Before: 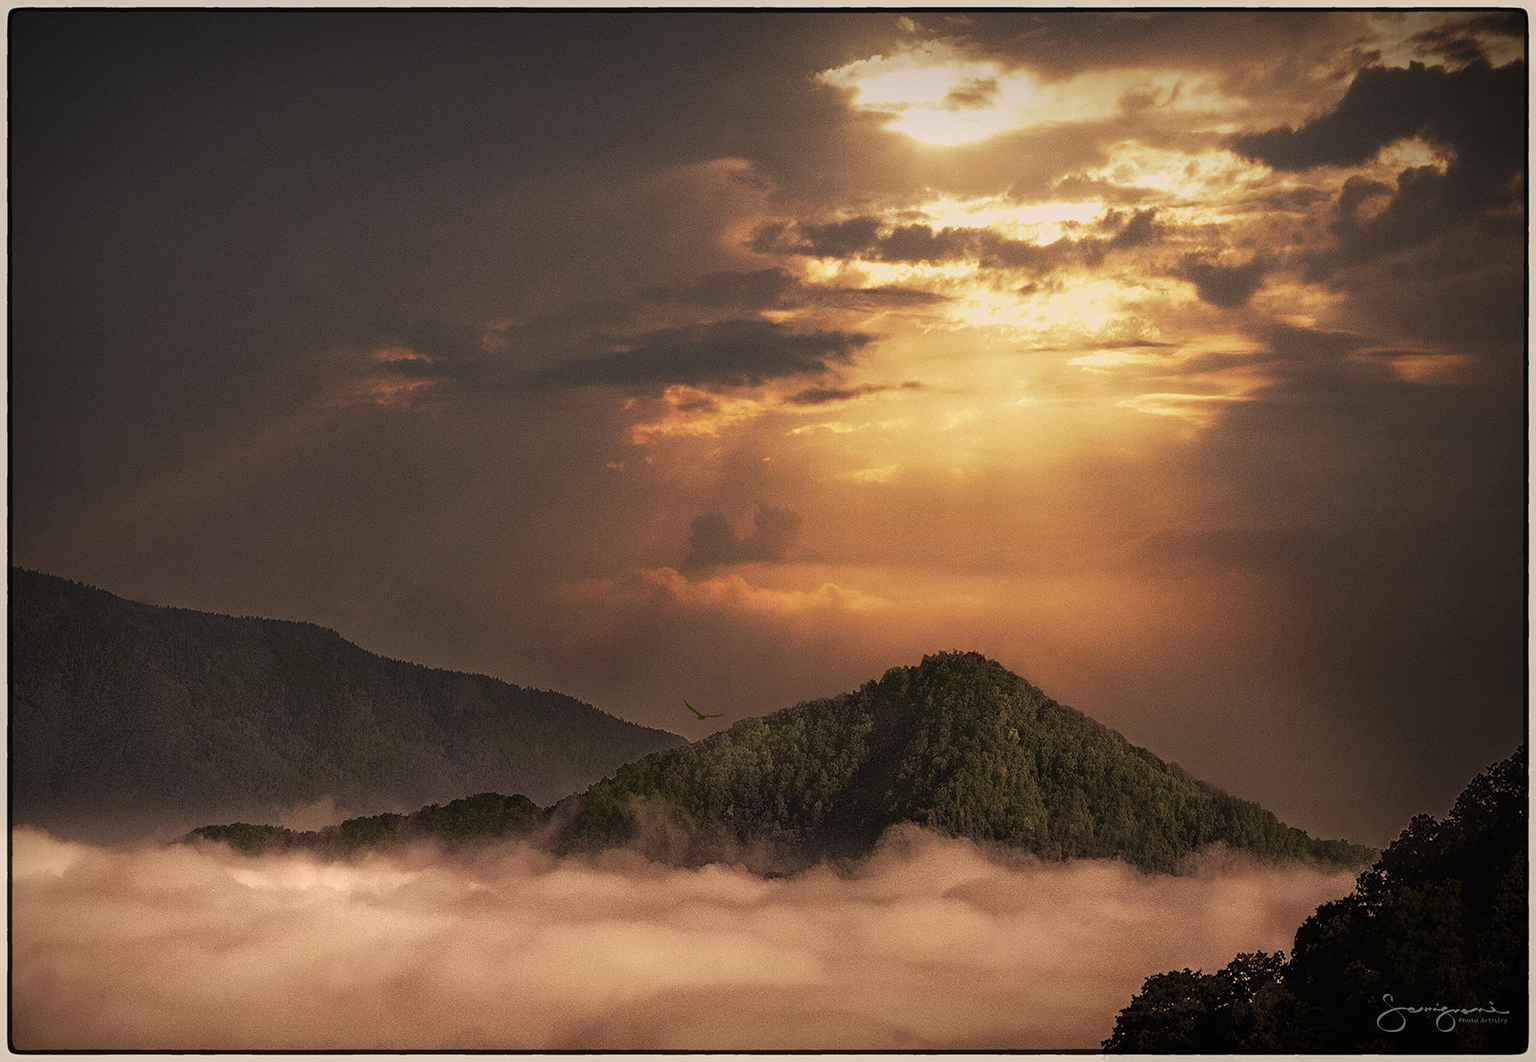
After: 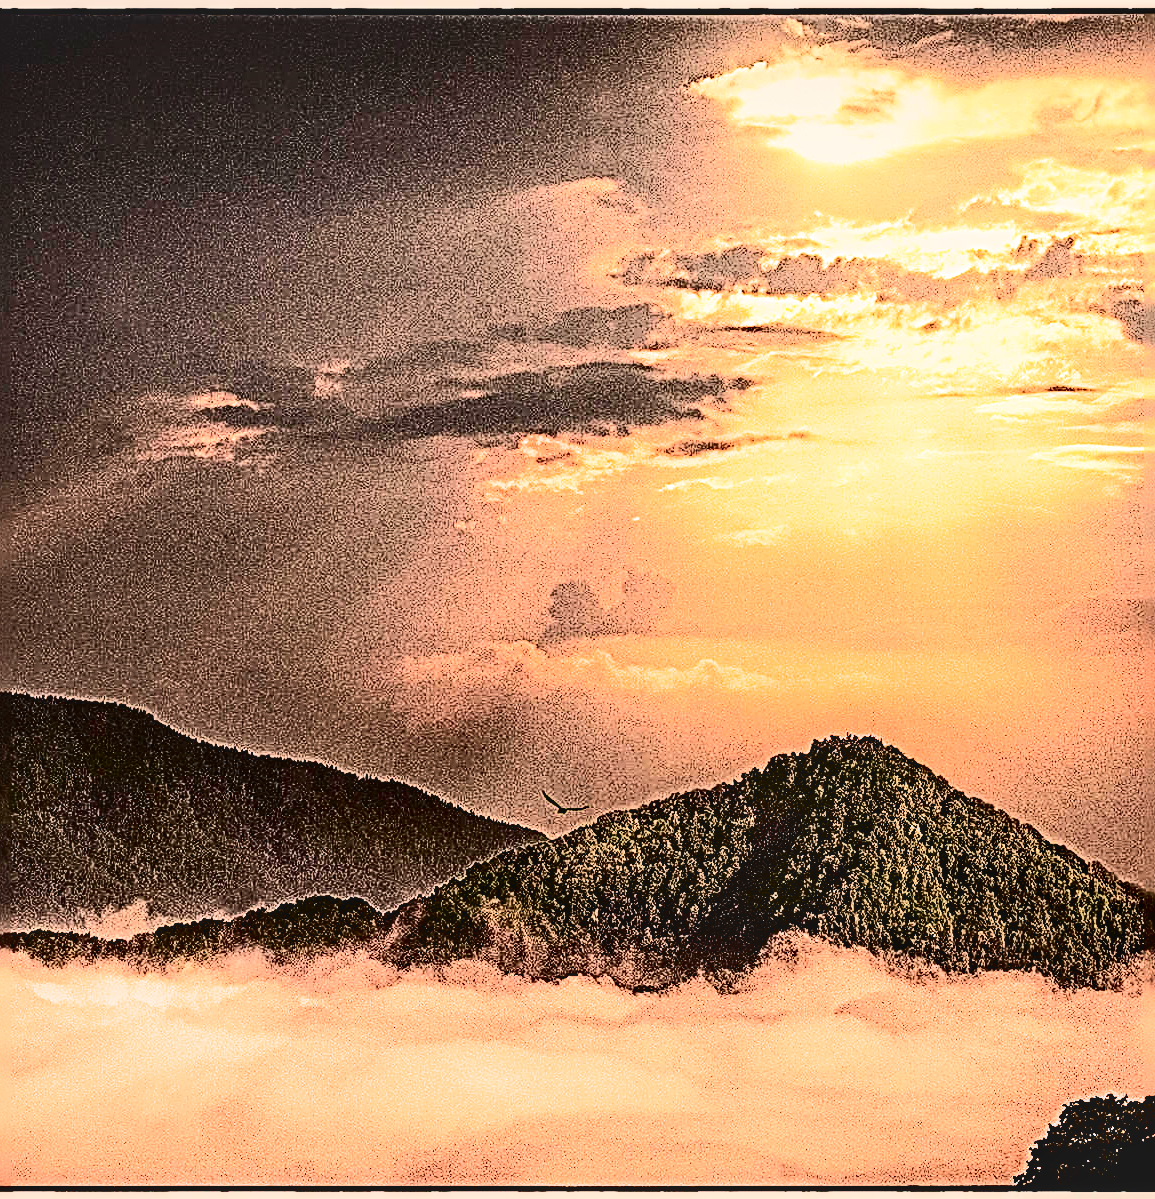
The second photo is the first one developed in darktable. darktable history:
sharpen: radius 4.04, amount 1.999
exposure: exposure 0.637 EV, compensate highlight preservation false
crop and rotate: left 13.369%, right 20.049%
local contrast: on, module defaults
contrast brightness saturation: contrast 0.232, brightness 0.103, saturation 0.289
filmic rgb: black relative exposure -11.31 EV, white relative exposure 3.26 EV, hardness 6.72
tone curve: curves: ch0 [(0, 0) (0.086, 0.006) (0.148, 0.021) (0.245, 0.105) (0.374, 0.401) (0.444, 0.631) (0.778, 0.915) (1, 1)], color space Lab, independent channels, preserve colors none
